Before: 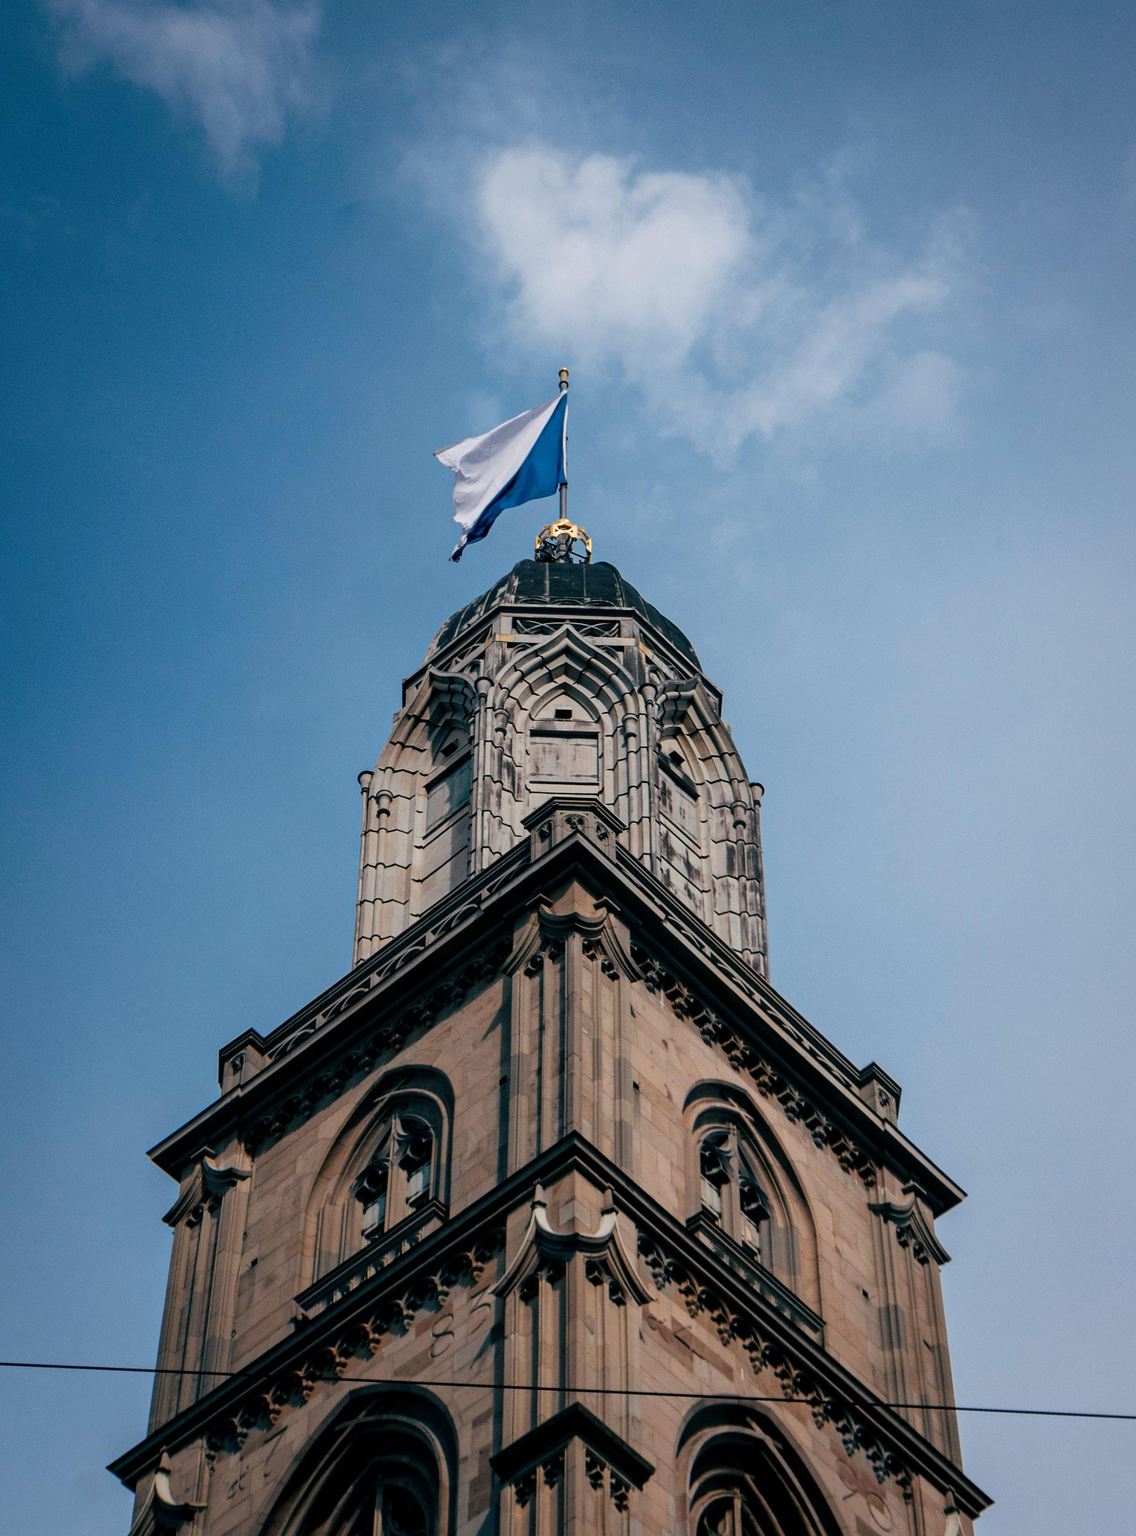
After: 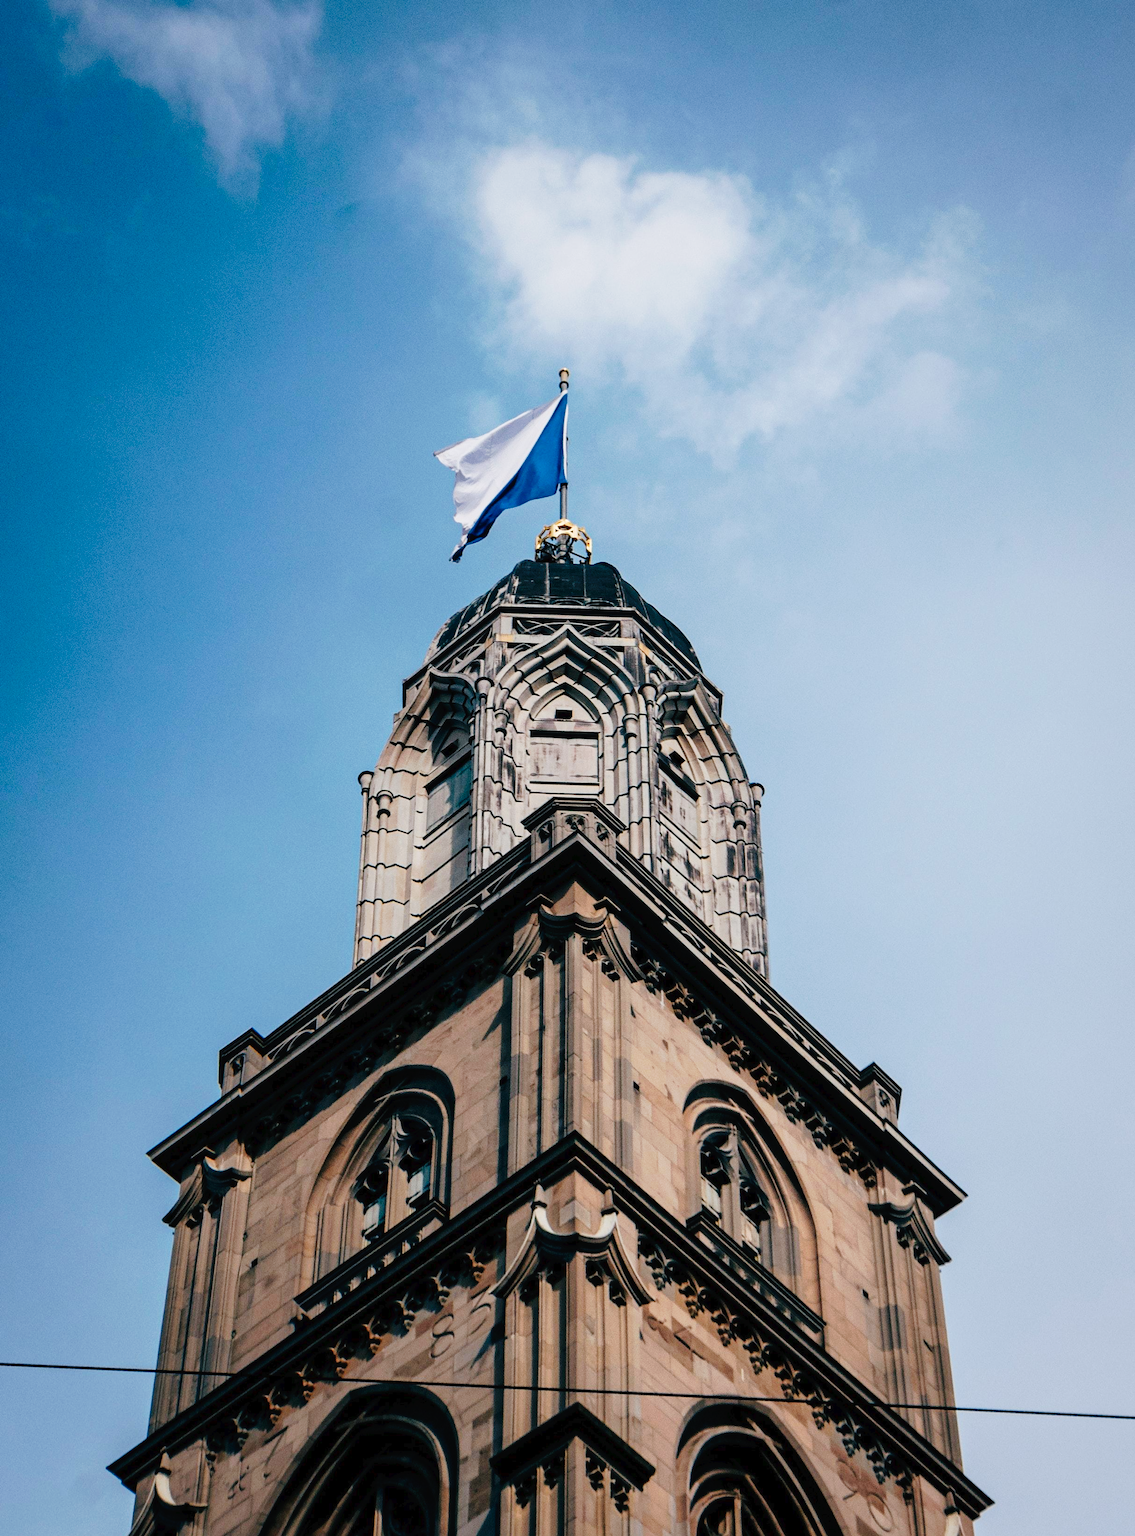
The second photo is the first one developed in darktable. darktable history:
tone curve: curves: ch0 [(0, 0) (0.003, 0.016) (0.011, 0.019) (0.025, 0.023) (0.044, 0.029) (0.069, 0.042) (0.1, 0.068) (0.136, 0.101) (0.177, 0.143) (0.224, 0.21) (0.277, 0.289) (0.335, 0.379) (0.399, 0.476) (0.468, 0.569) (0.543, 0.654) (0.623, 0.75) (0.709, 0.822) (0.801, 0.893) (0.898, 0.946) (1, 1)], preserve colors none
